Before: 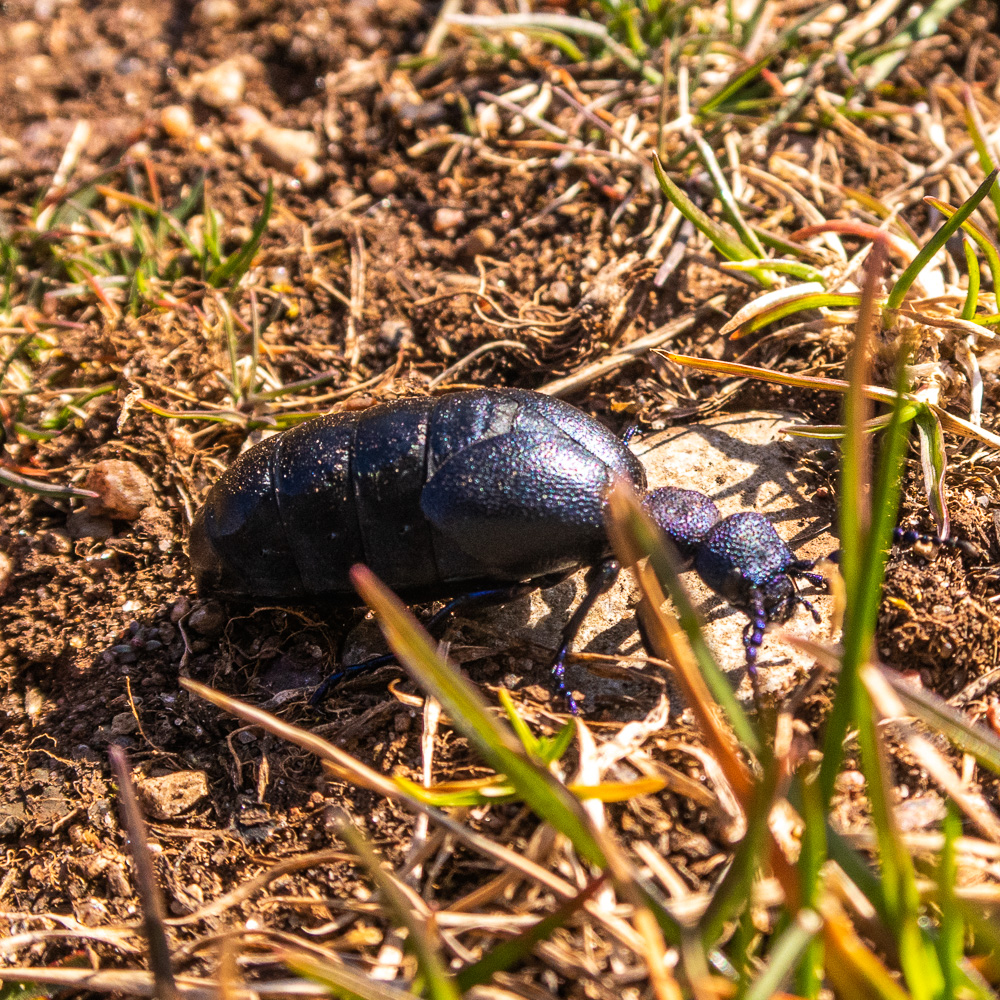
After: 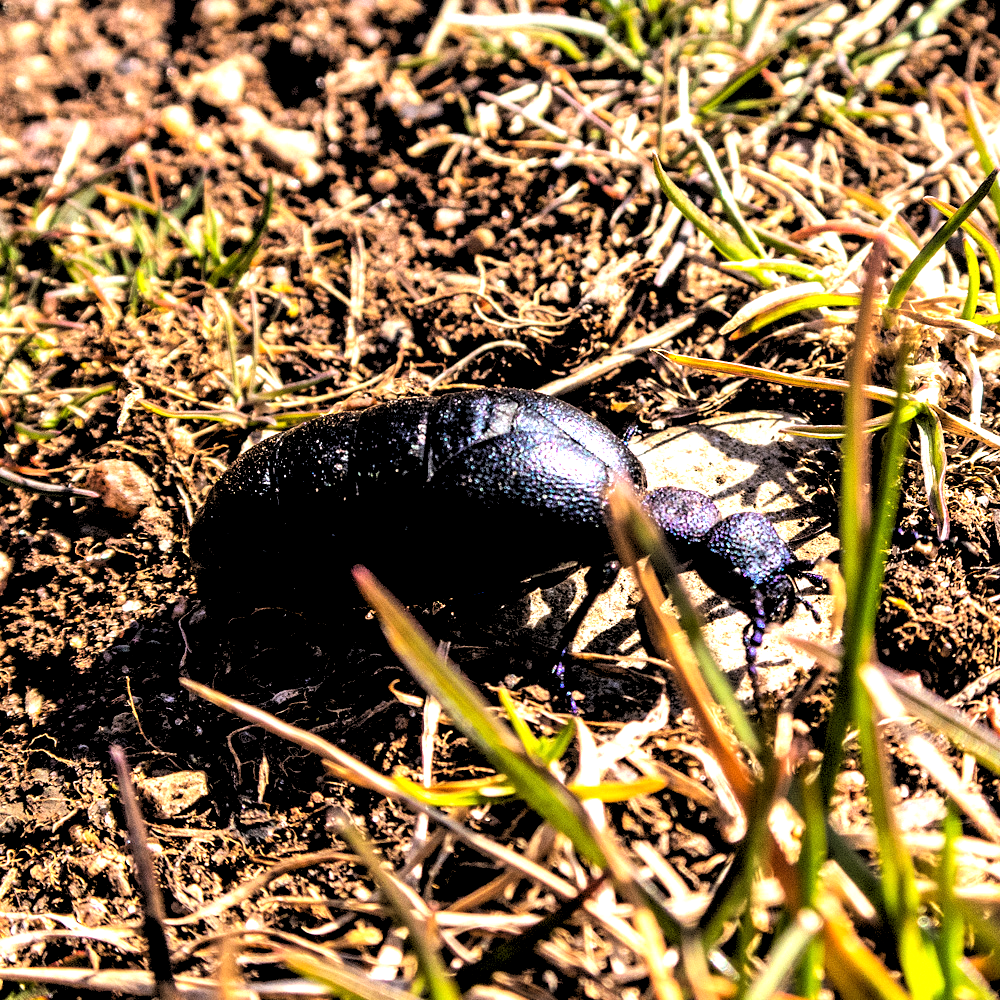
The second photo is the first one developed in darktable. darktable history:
tone equalizer: -8 EV -0.75 EV, -7 EV -0.7 EV, -6 EV -0.6 EV, -5 EV -0.4 EV, -3 EV 0.4 EV, -2 EV 0.6 EV, -1 EV 0.7 EV, +0 EV 0.75 EV, edges refinement/feathering 500, mask exposure compensation -1.57 EV, preserve details no
rgb levels: levels [[0.029, 0.461, 0.922], [0, 0.5, 1], [0, 0.5, 1]]
white balance: red 0.983, blue 1.036
